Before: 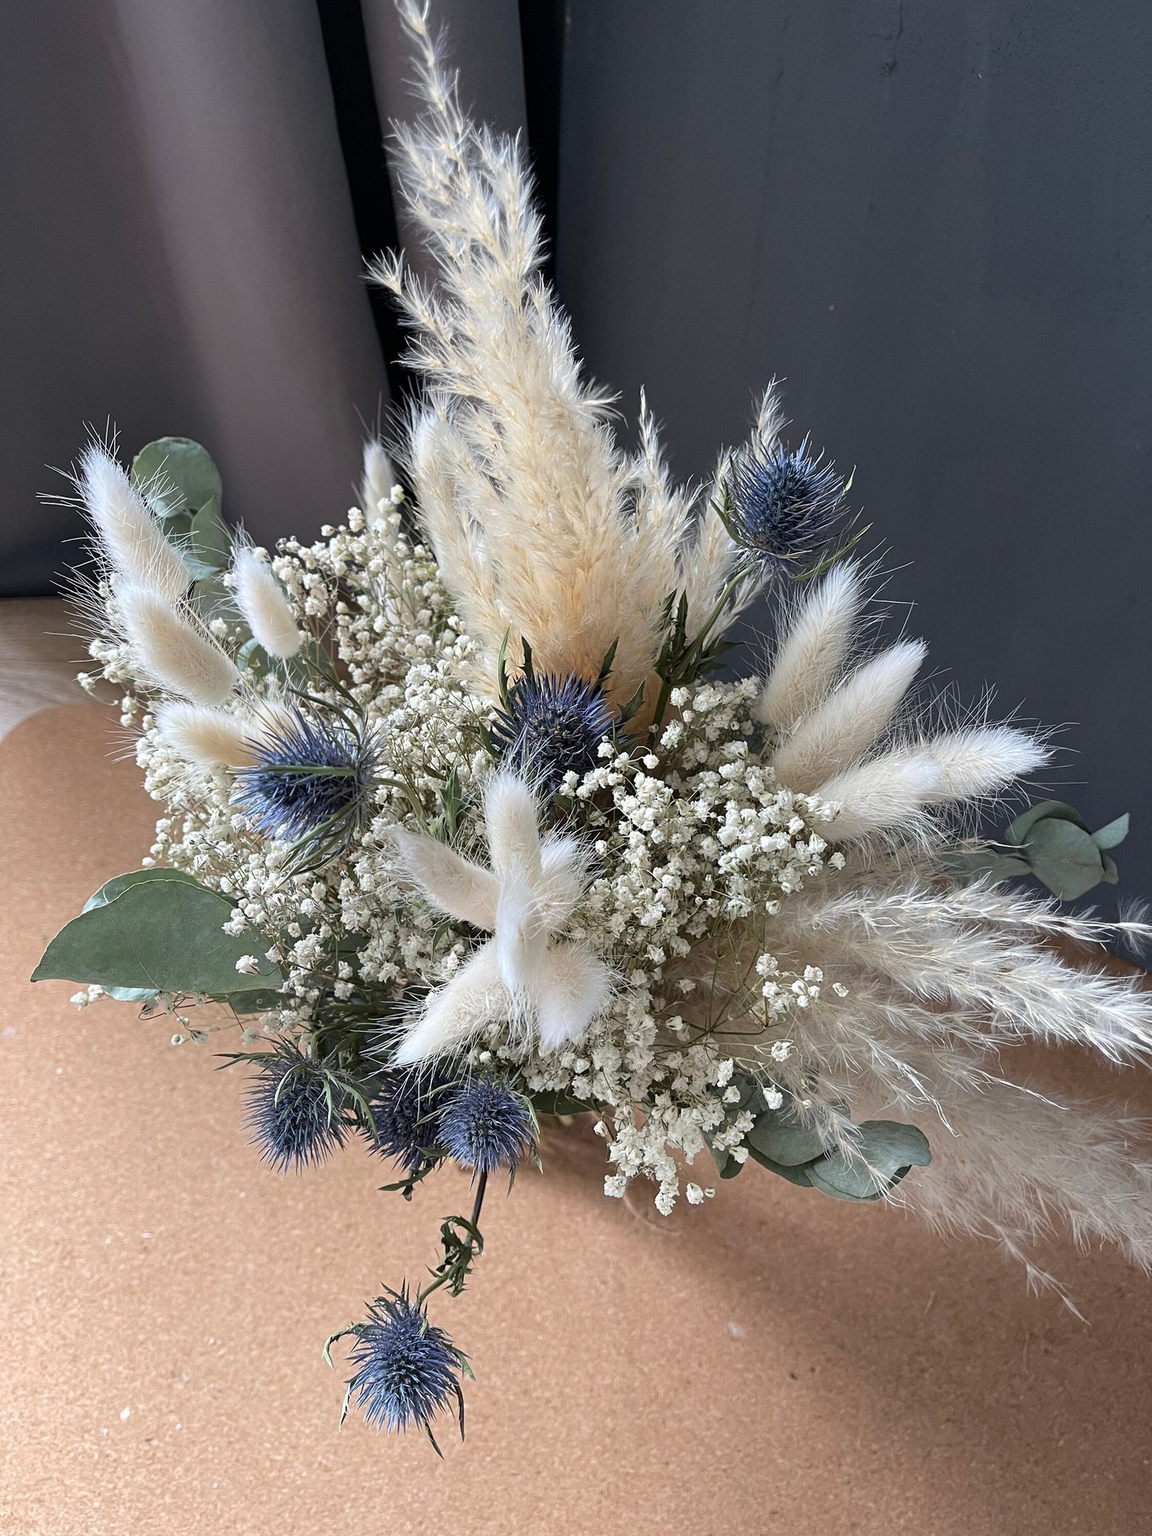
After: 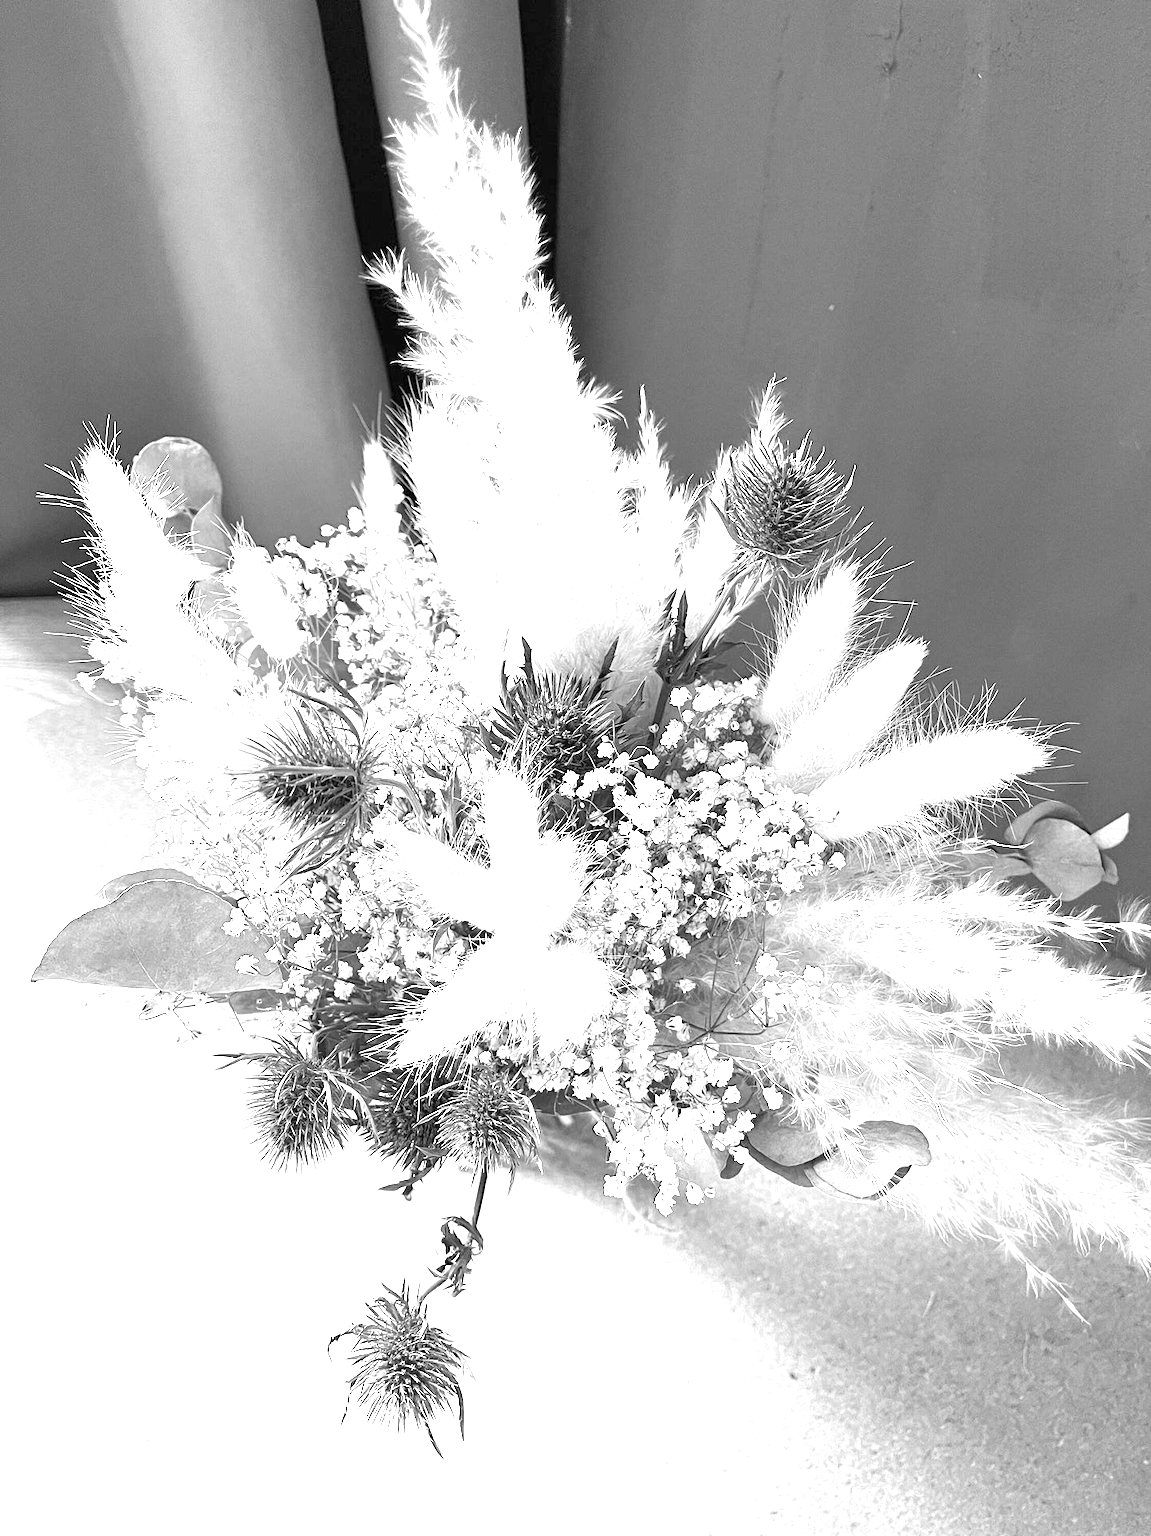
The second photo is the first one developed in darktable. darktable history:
monochrome: on, module defaults
white balance: red 0.926, green 1.003, blue 1.133
exposure: black level correction 0, exposure 2.088 EV, compensate exposure bias true, compensate highlight preservation false
